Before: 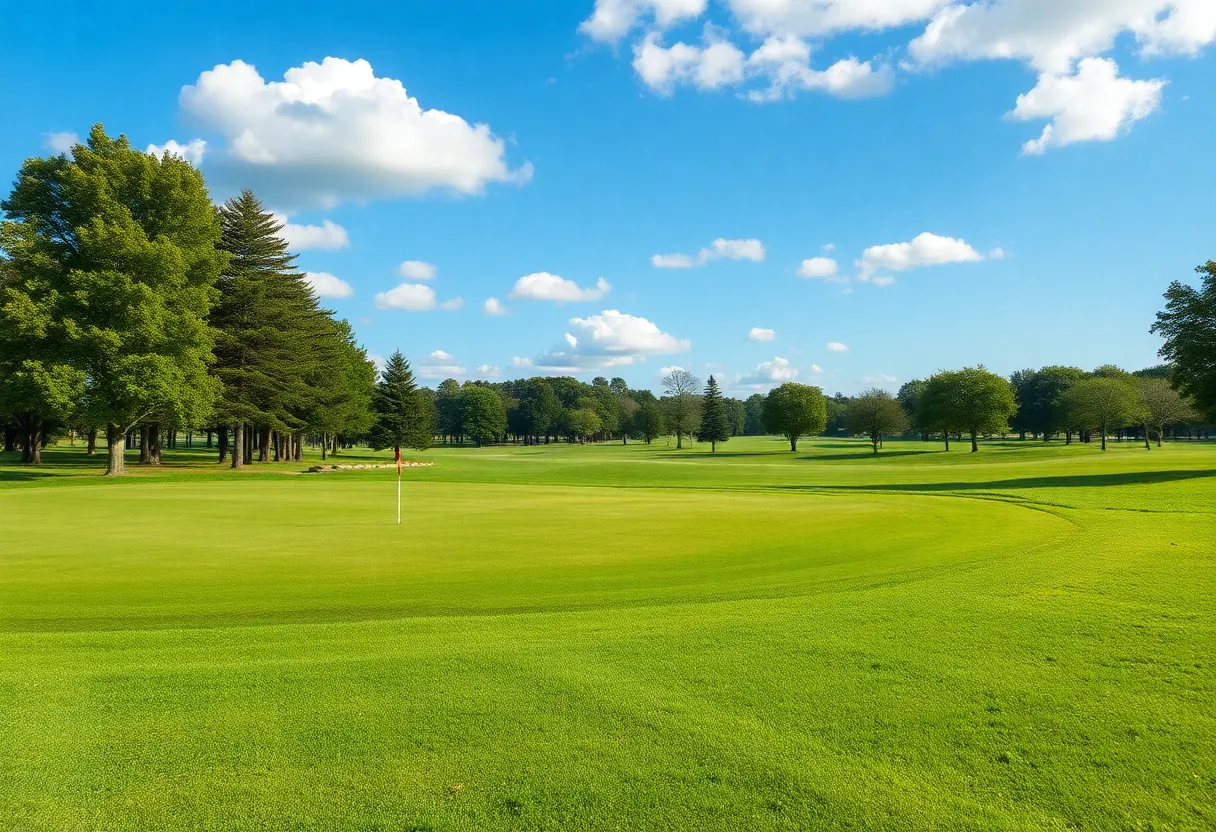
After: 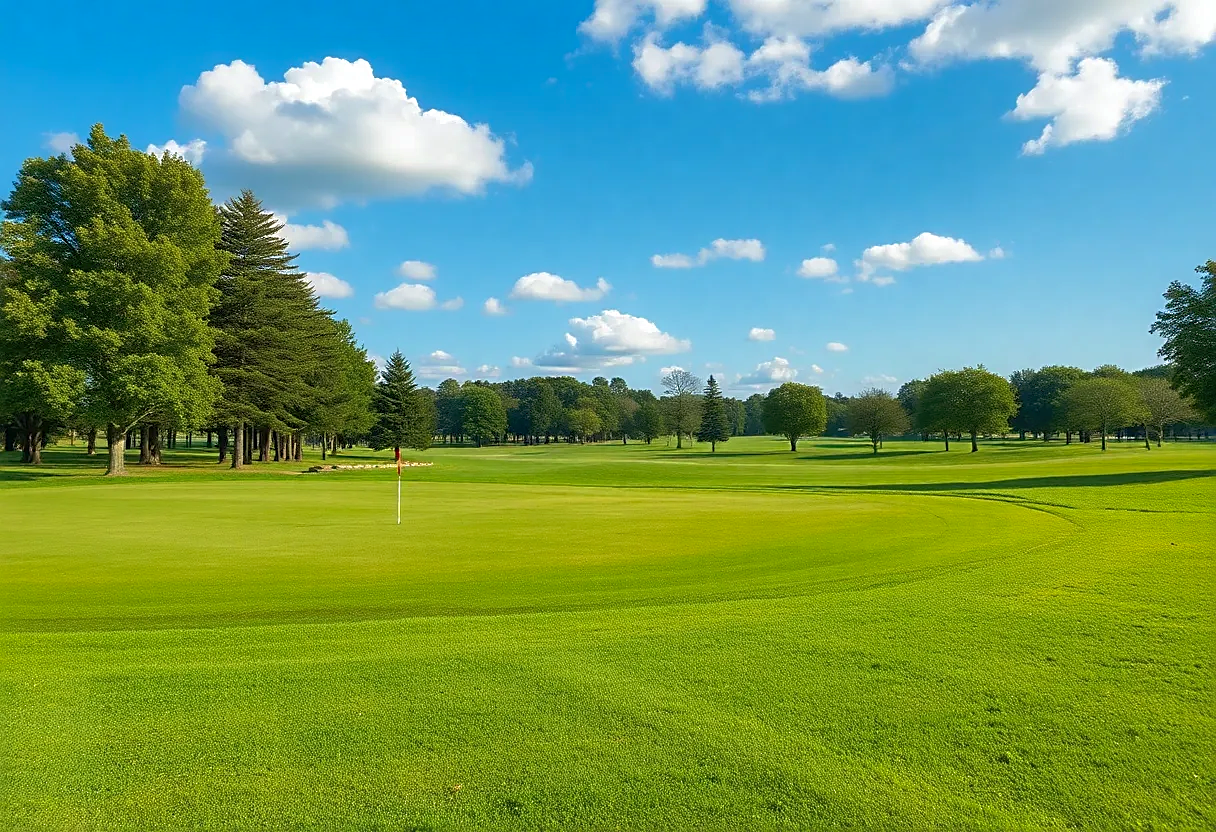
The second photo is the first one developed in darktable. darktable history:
sharpen: on, module defaults
shadows and highlights: on, module defaults
velvia: strength 6.33%
